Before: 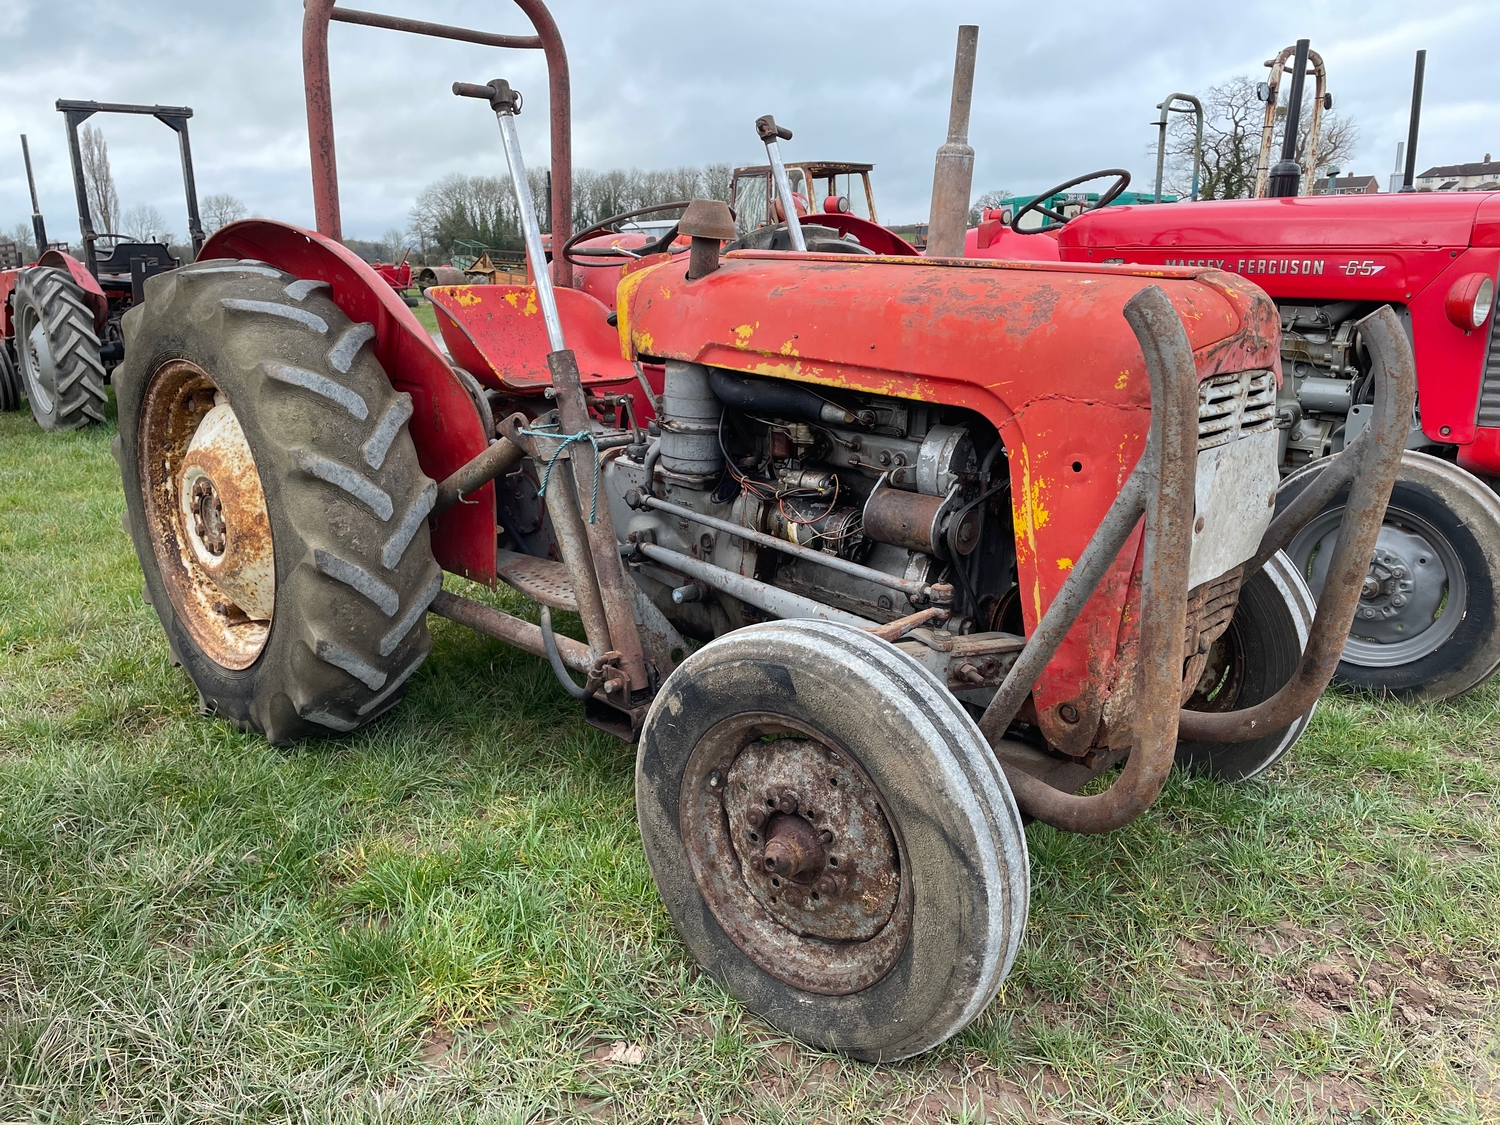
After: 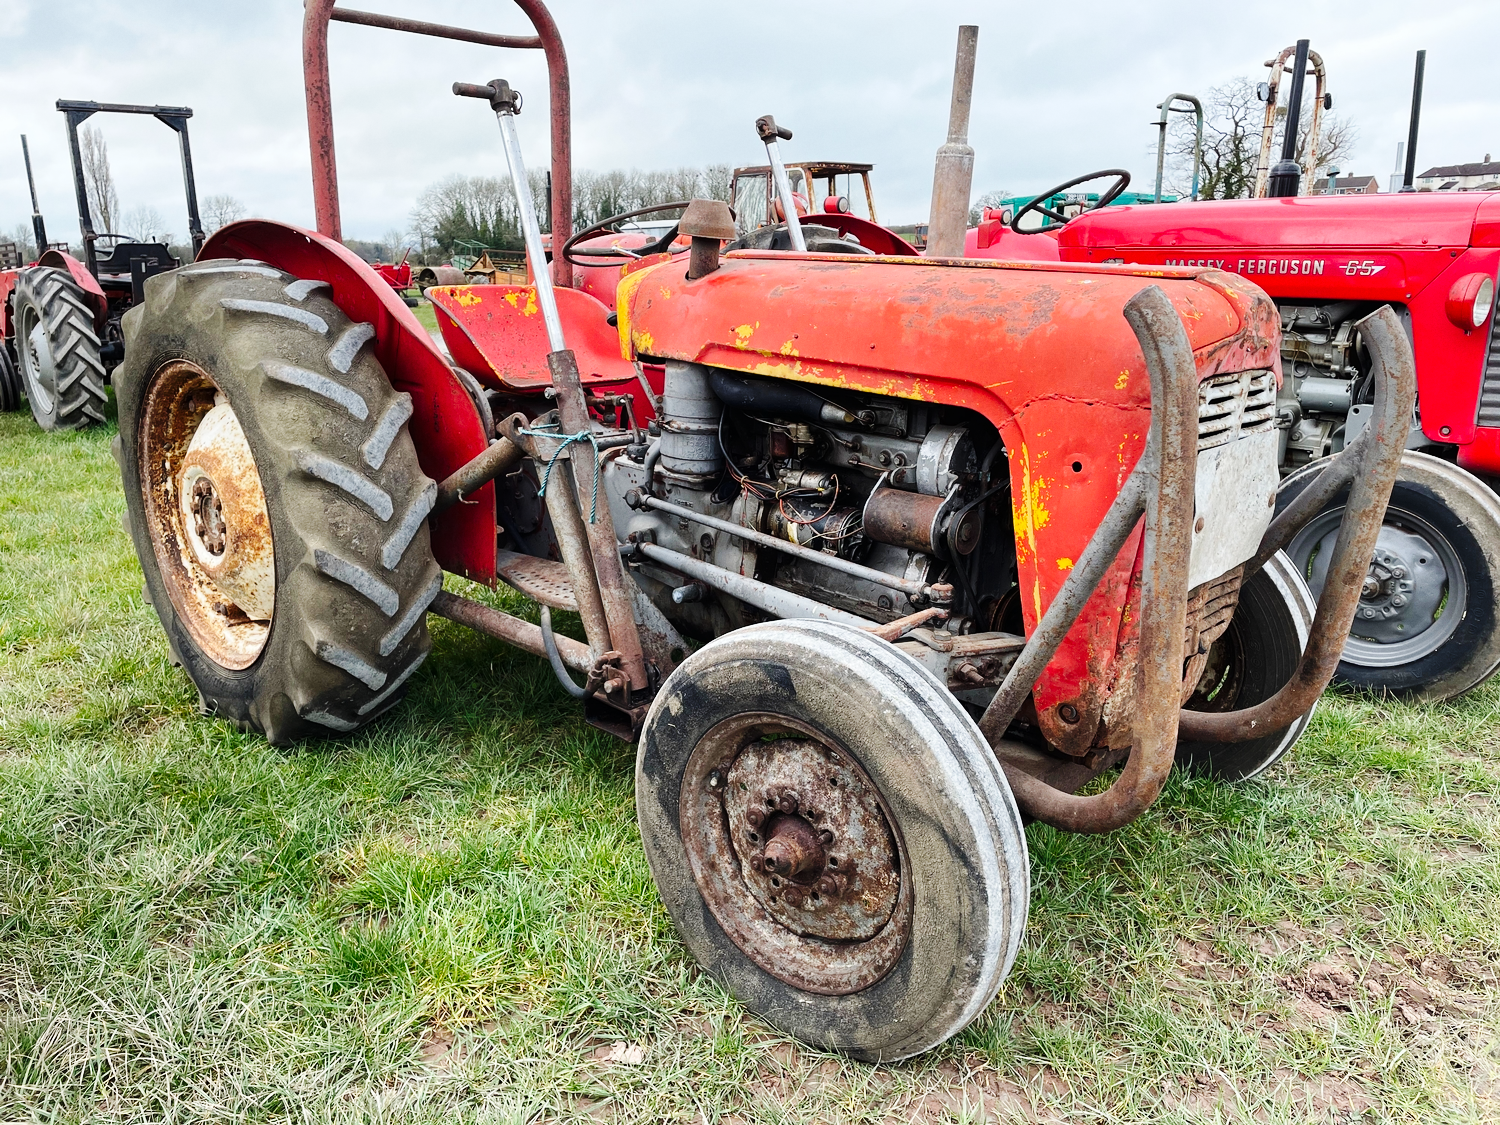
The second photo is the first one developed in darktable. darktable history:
base curve: curves: ch0 [(0, 0) (0.036, 0.025) (0.121, 0.166) (0.206, 0.329) (0.605, 0.79) (1, 1)], preserve colors none
grain: coarseness 14.57 ISO, strength 8.8%
